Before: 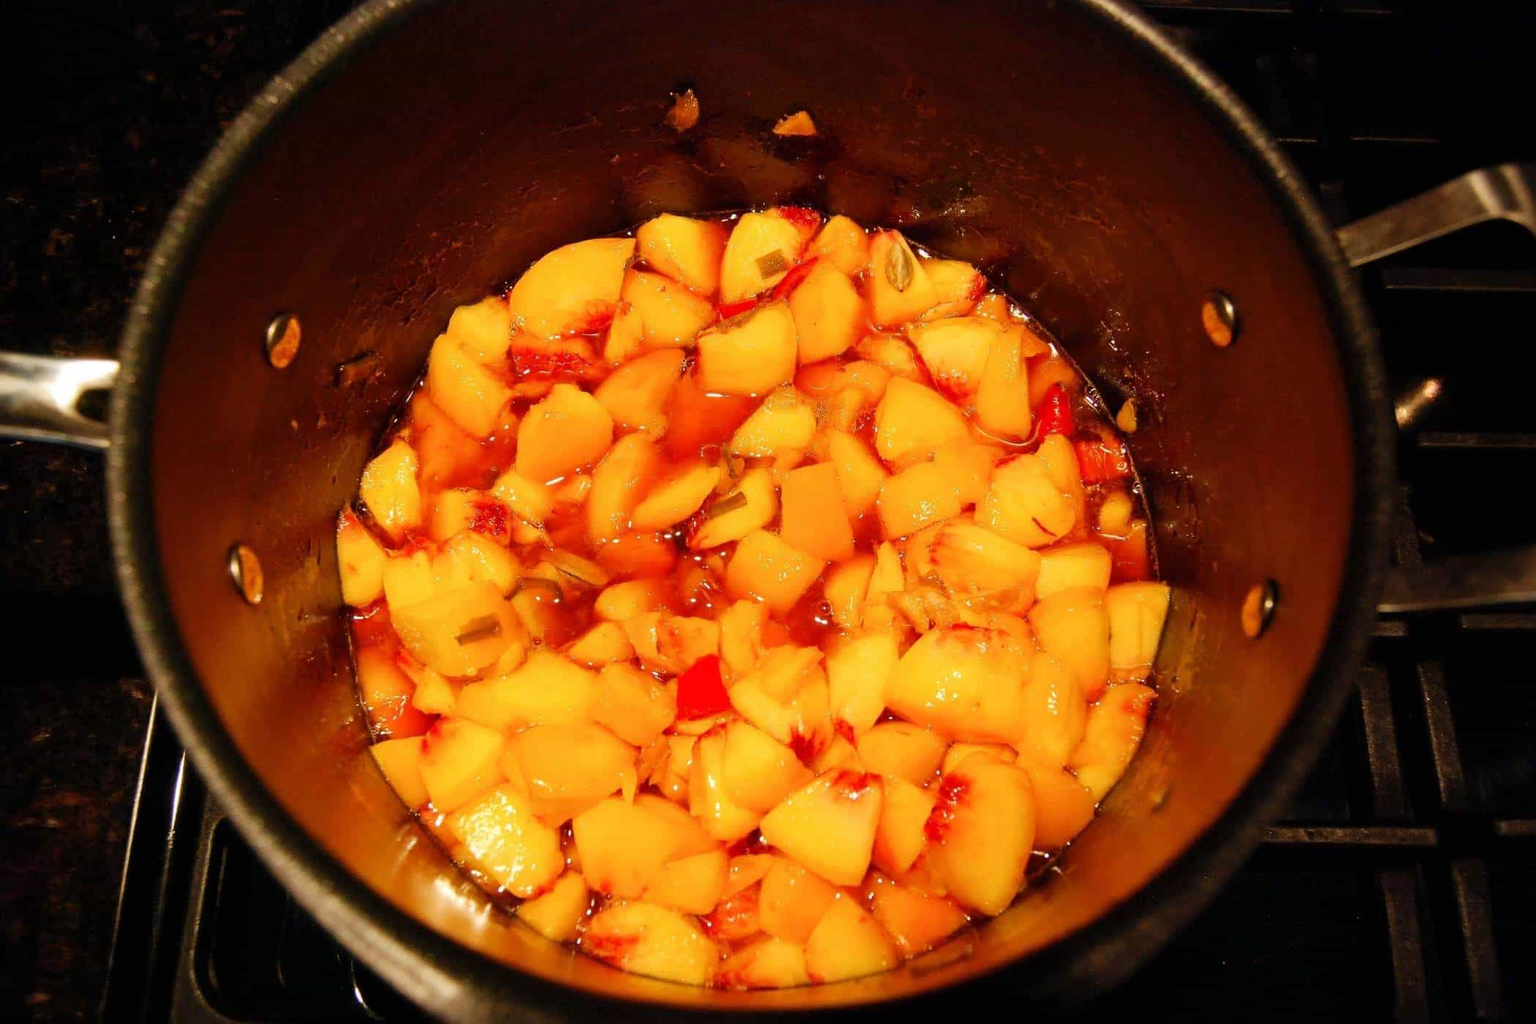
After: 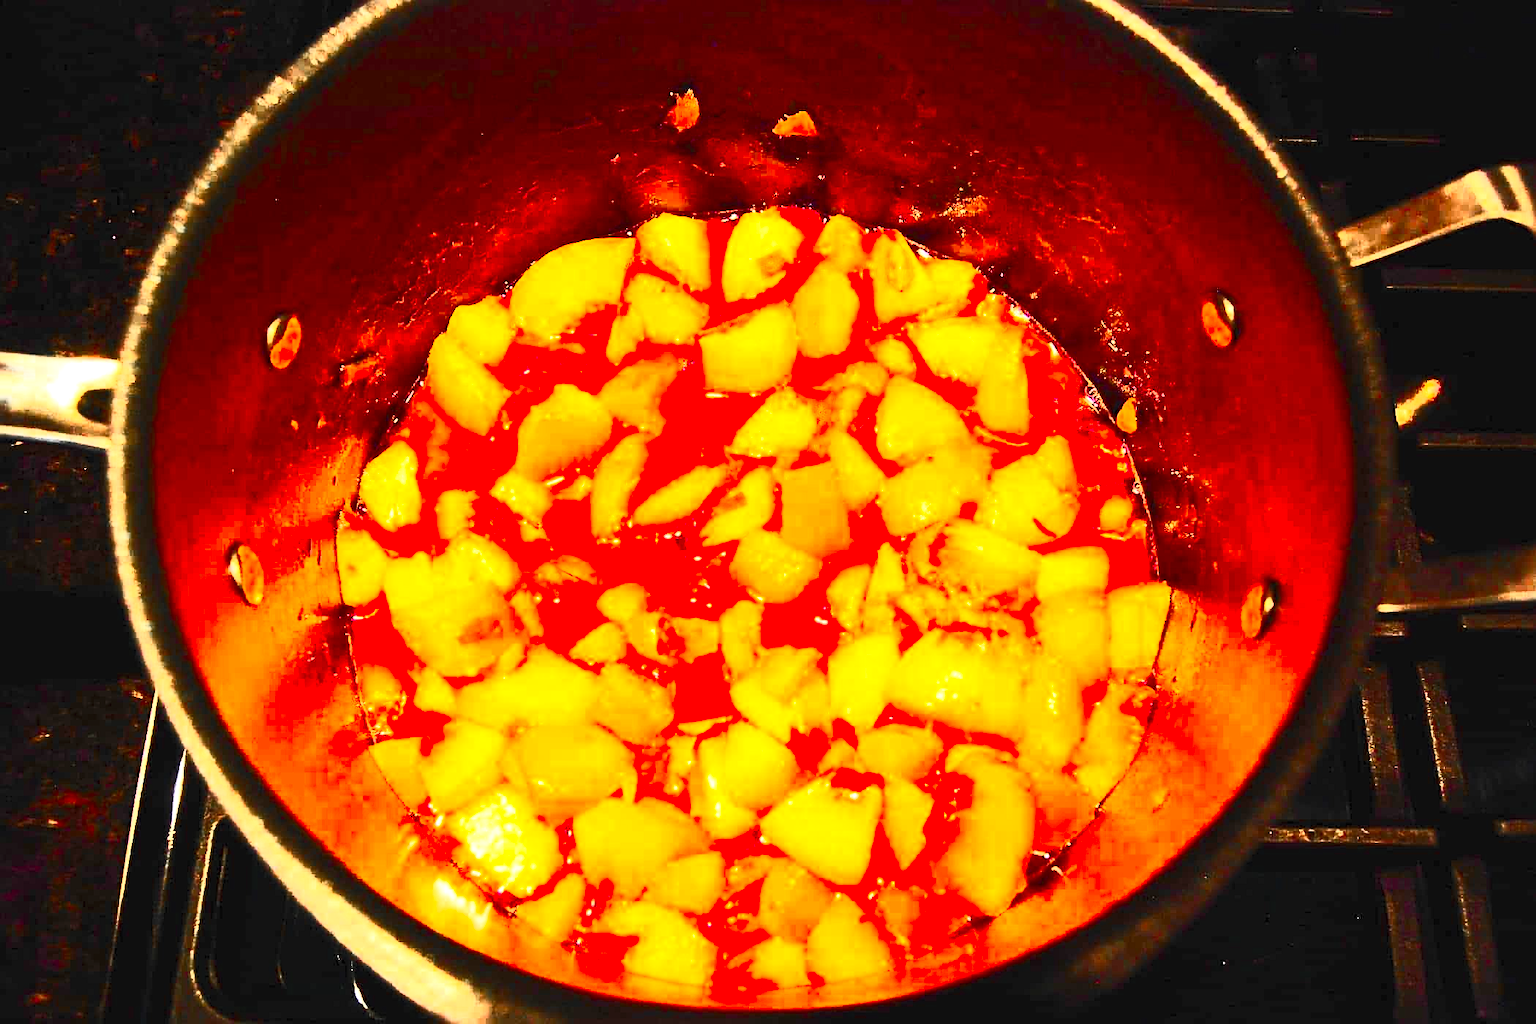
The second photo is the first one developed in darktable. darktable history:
exposure: black level correction 0, exposure 1.45 EV, compensate exposure bias true, compensate highlight preservation false
color zones: curves: ch1 [(0, 0.638) (0.193, 0.442) (0.286, 0.15) (0.429, 0.14) (0.571, 0.142) (0.714, 0.154) (0.857, 0.175) (1, 0.638)]
sharpen: on, module defaults
contrast brightness saturation: contrast 0.83, brightness 0.59, saturation 0.59
tone equalizer: -8 EV -0.417 EV, -7 EV -0.389 EV, -6 EV -0.333 EV, -5 EV -0.222 EV, -3 EV 0.222 EV, -2 EV 0.333 EV, -1 EV 0.389 EV, +0 EV 0.417 EV, edges refinement/feathering 500, mask exposure compensation -1.57 EV, preserve details no
